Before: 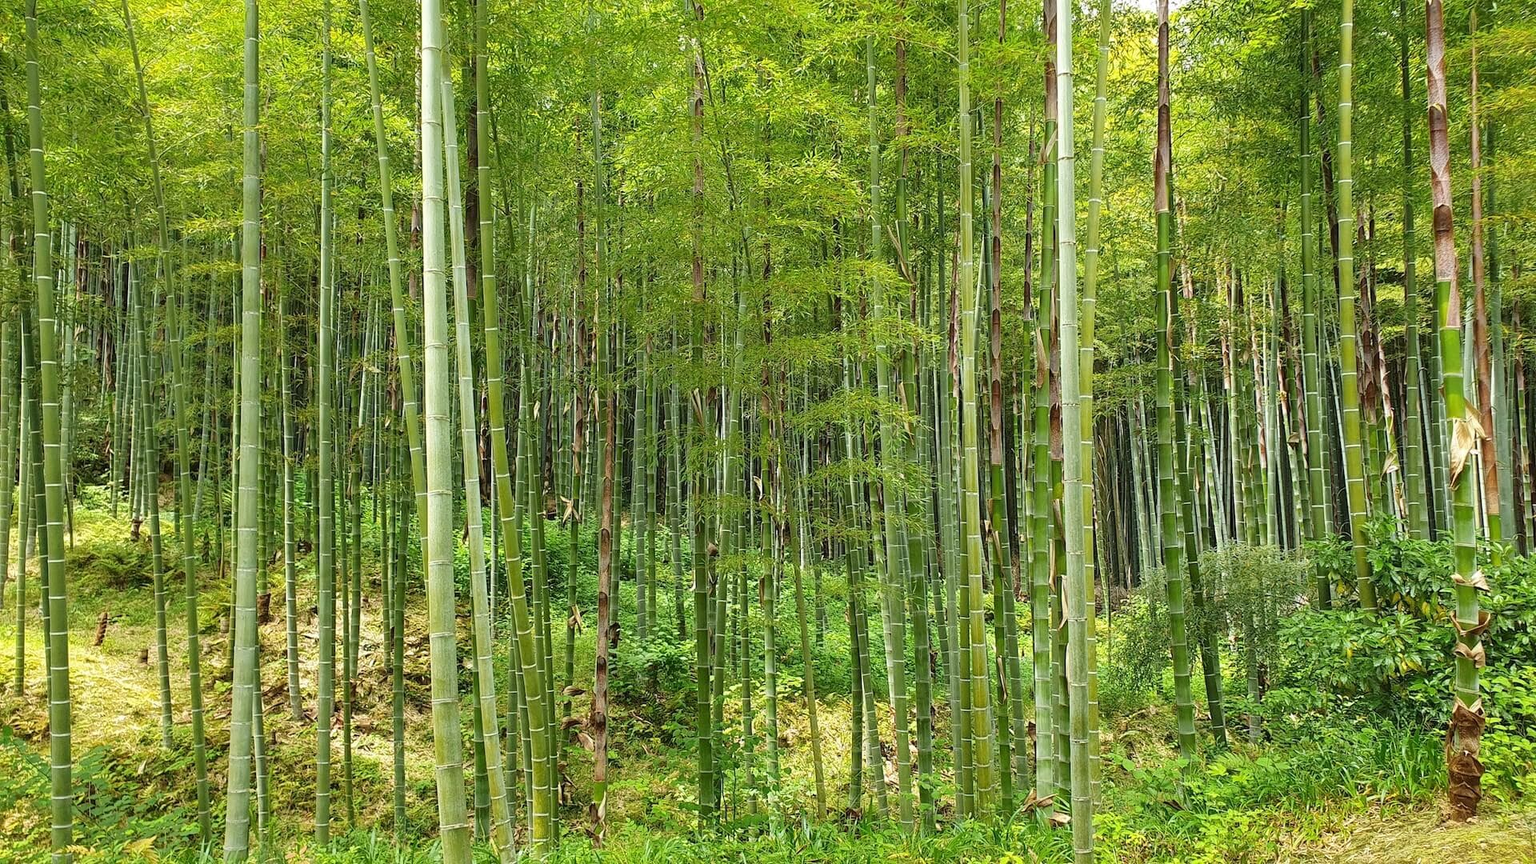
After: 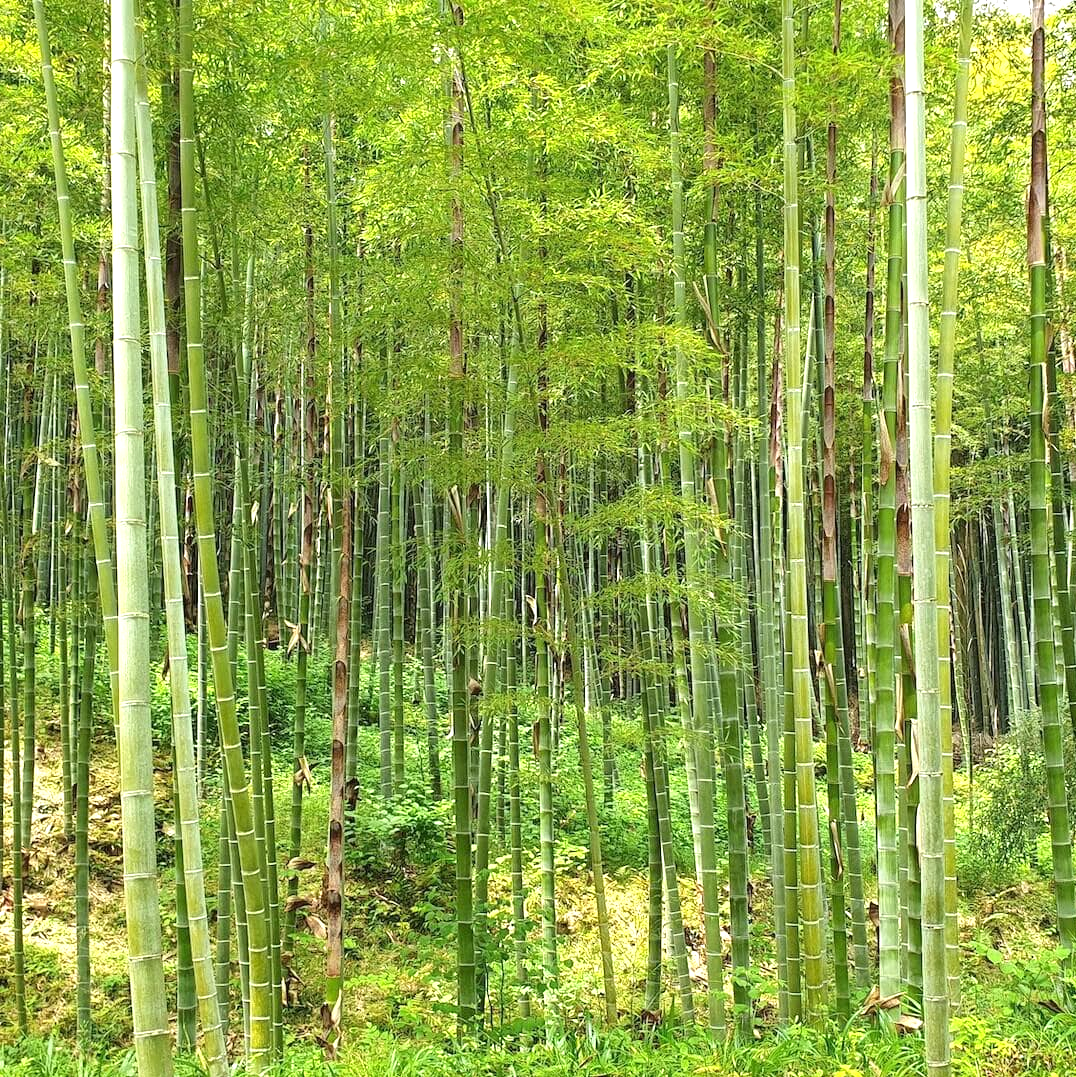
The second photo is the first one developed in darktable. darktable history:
exposure: exposure 0.6 EV, compensate highlight preservation false
crop: left 21.674%, right 22.086%
